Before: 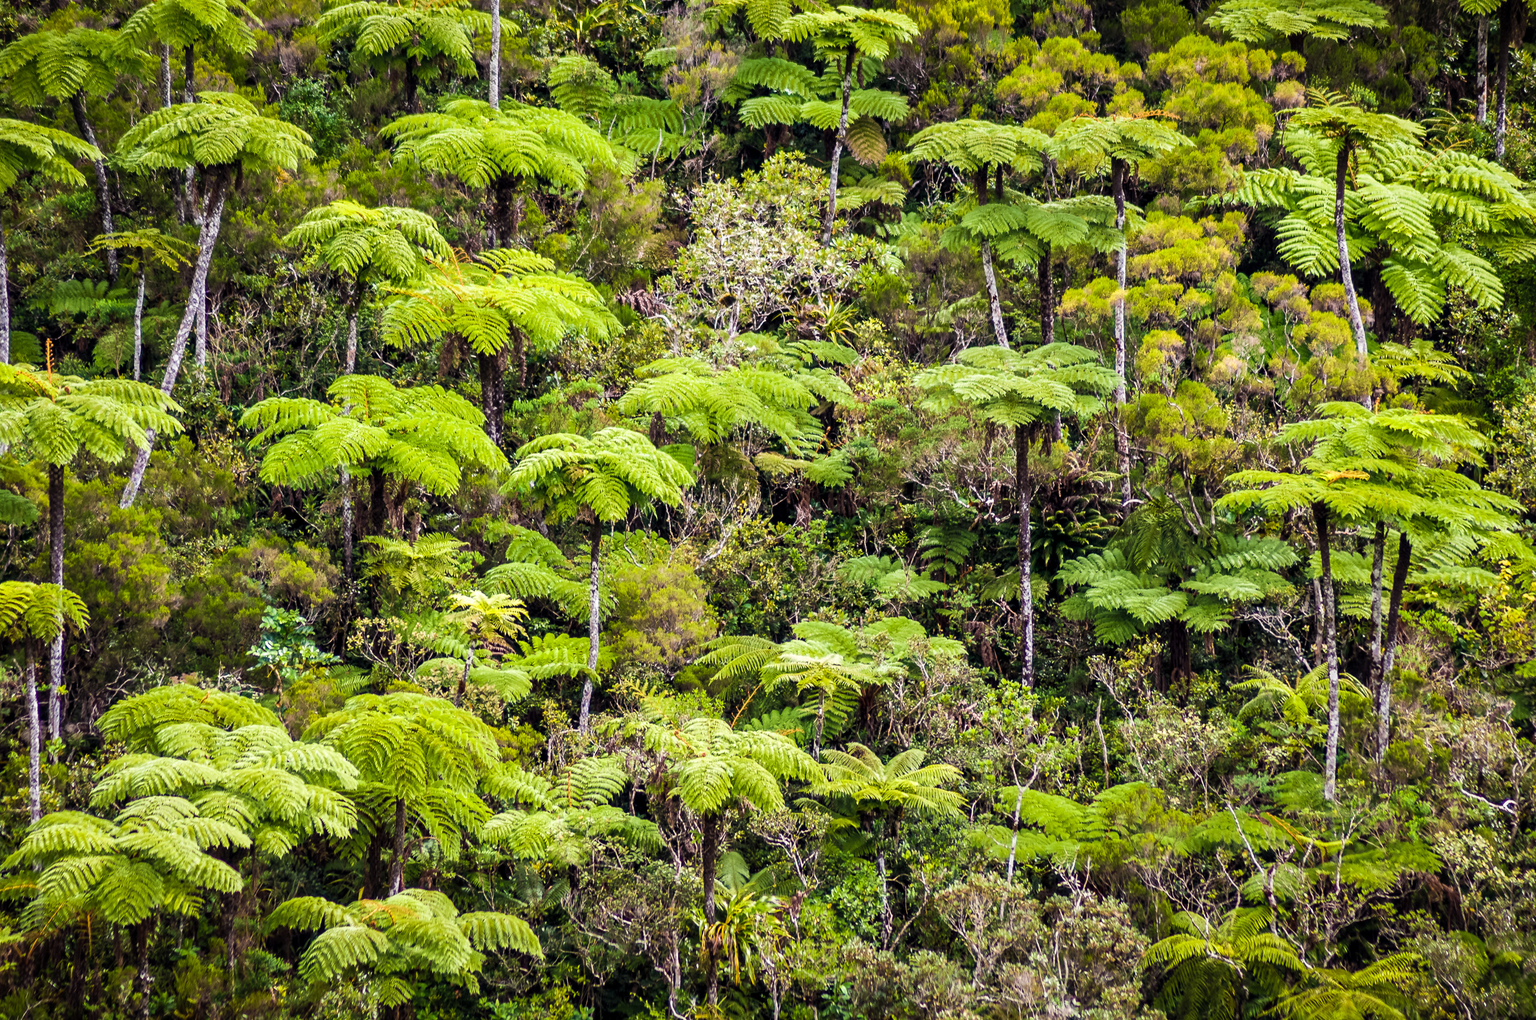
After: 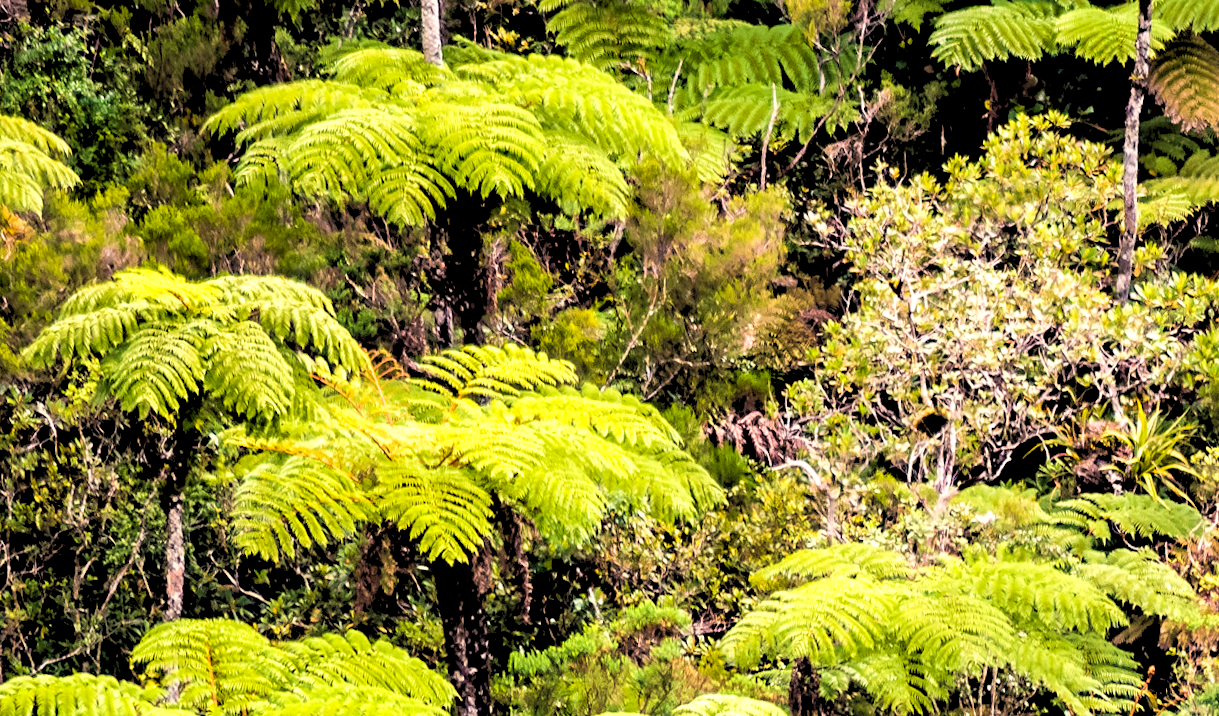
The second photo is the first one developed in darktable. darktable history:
crop: left 15.452%, top 5.459%, right 43.956%, bottom 56.62%
rgb levels: levels [[0.029, 0.461, 0.922], [0, 0.5, 1], [0, 0.5, 1]]
white balance: red 1.127, blue 0.943
levels: levels [0, 0.48, 0.961]
rotate and perspective: rotation -3.52°, crop left 0.036, crop right 0.964, crop top 0.081, crop bottom 0.919
